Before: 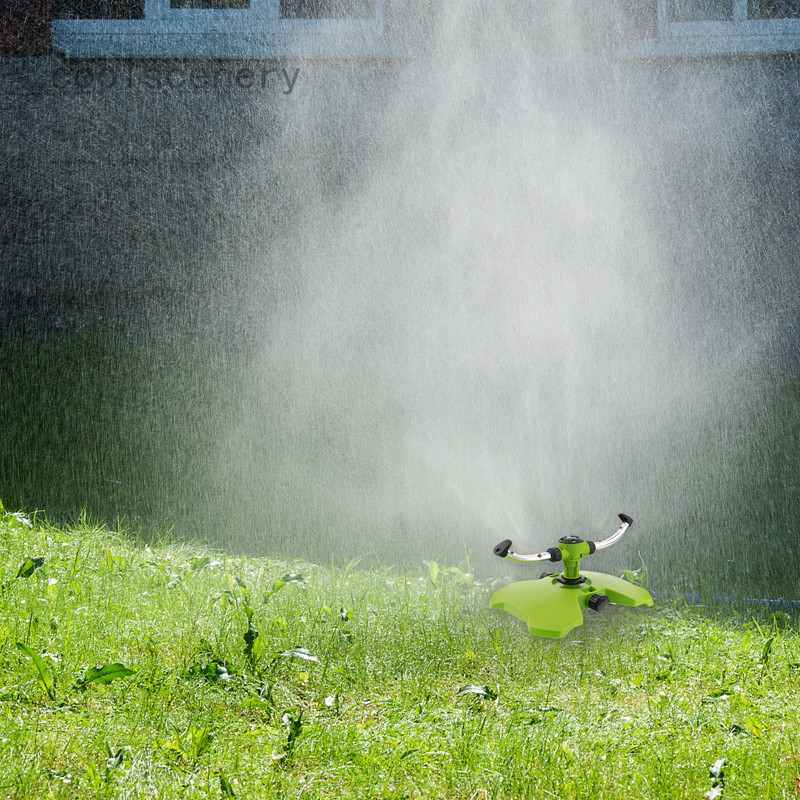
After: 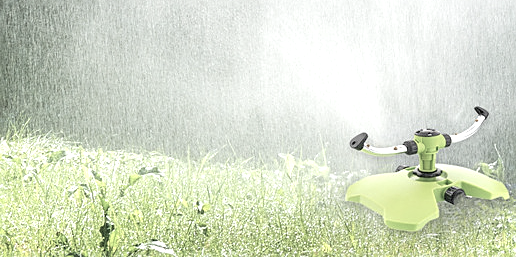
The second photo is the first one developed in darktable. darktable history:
exposure: black level correction 0, exposure 0.695 EV, compensate highlight preservation false
local contrast: on, module defaults
crop: left 18.079%, top 50.925%, right 17.418%, bottom 16.913%
contrast brightness saturation: brightness 0.18, saturation -0.496
sharpen: on, module defaults
